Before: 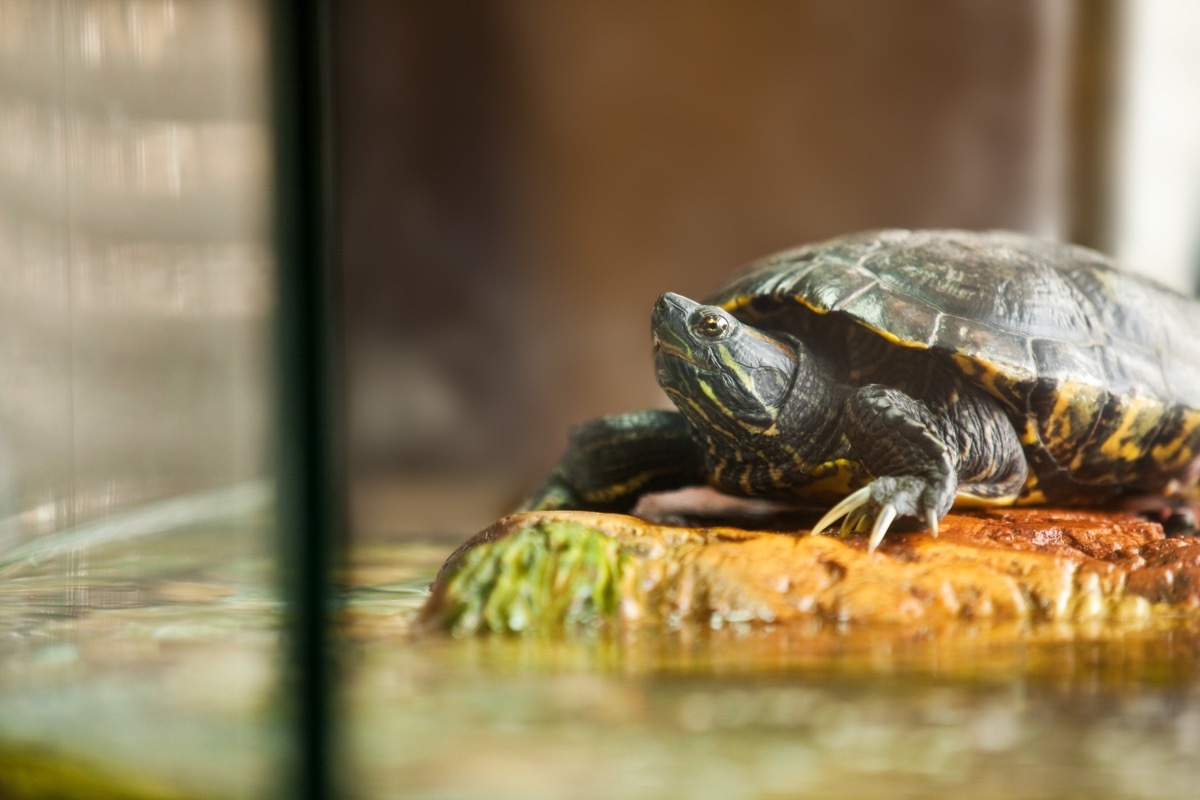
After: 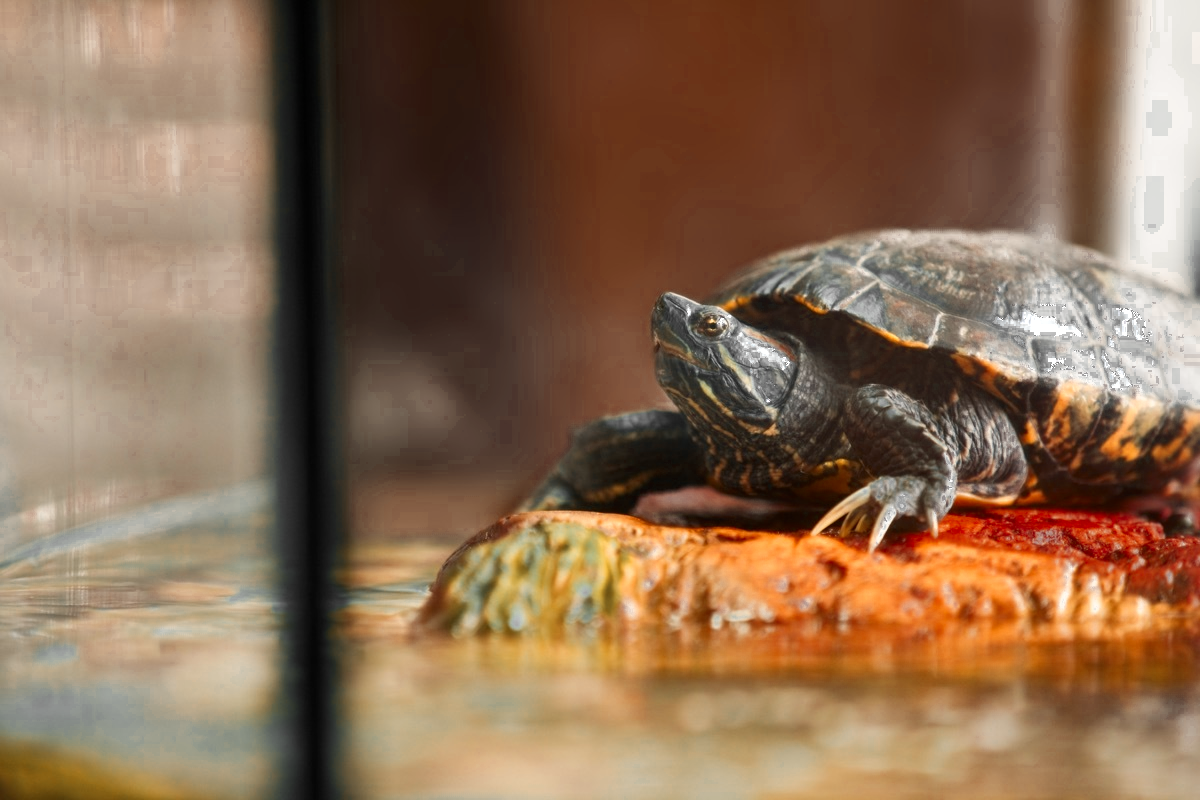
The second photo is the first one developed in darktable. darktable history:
color zones: curves: ch0 [(0, 0.363) (0.128, 0.373) (0.25, 0.5) (0.402, 0.407) (0.521, 0.525) (0.63, 0.559) (0.729, 0.662) (0.867, 0.471)]; ch1 [(0, 0.515) (0.136, 0.618) (0.25, 0.5) (0.378, 0) (0.516, 0) (0.622, 0.593) (0.737, 0.819) (0.87, 0.593)]; ch2 [(0, 0.529) (0.128, 0.471) (0.282, 0.451) (0.386, 0.662) (0.516, 0.525) (0.633, 0.554) (0.75, 0.62) (0.875, 0.441)], process mode strong
